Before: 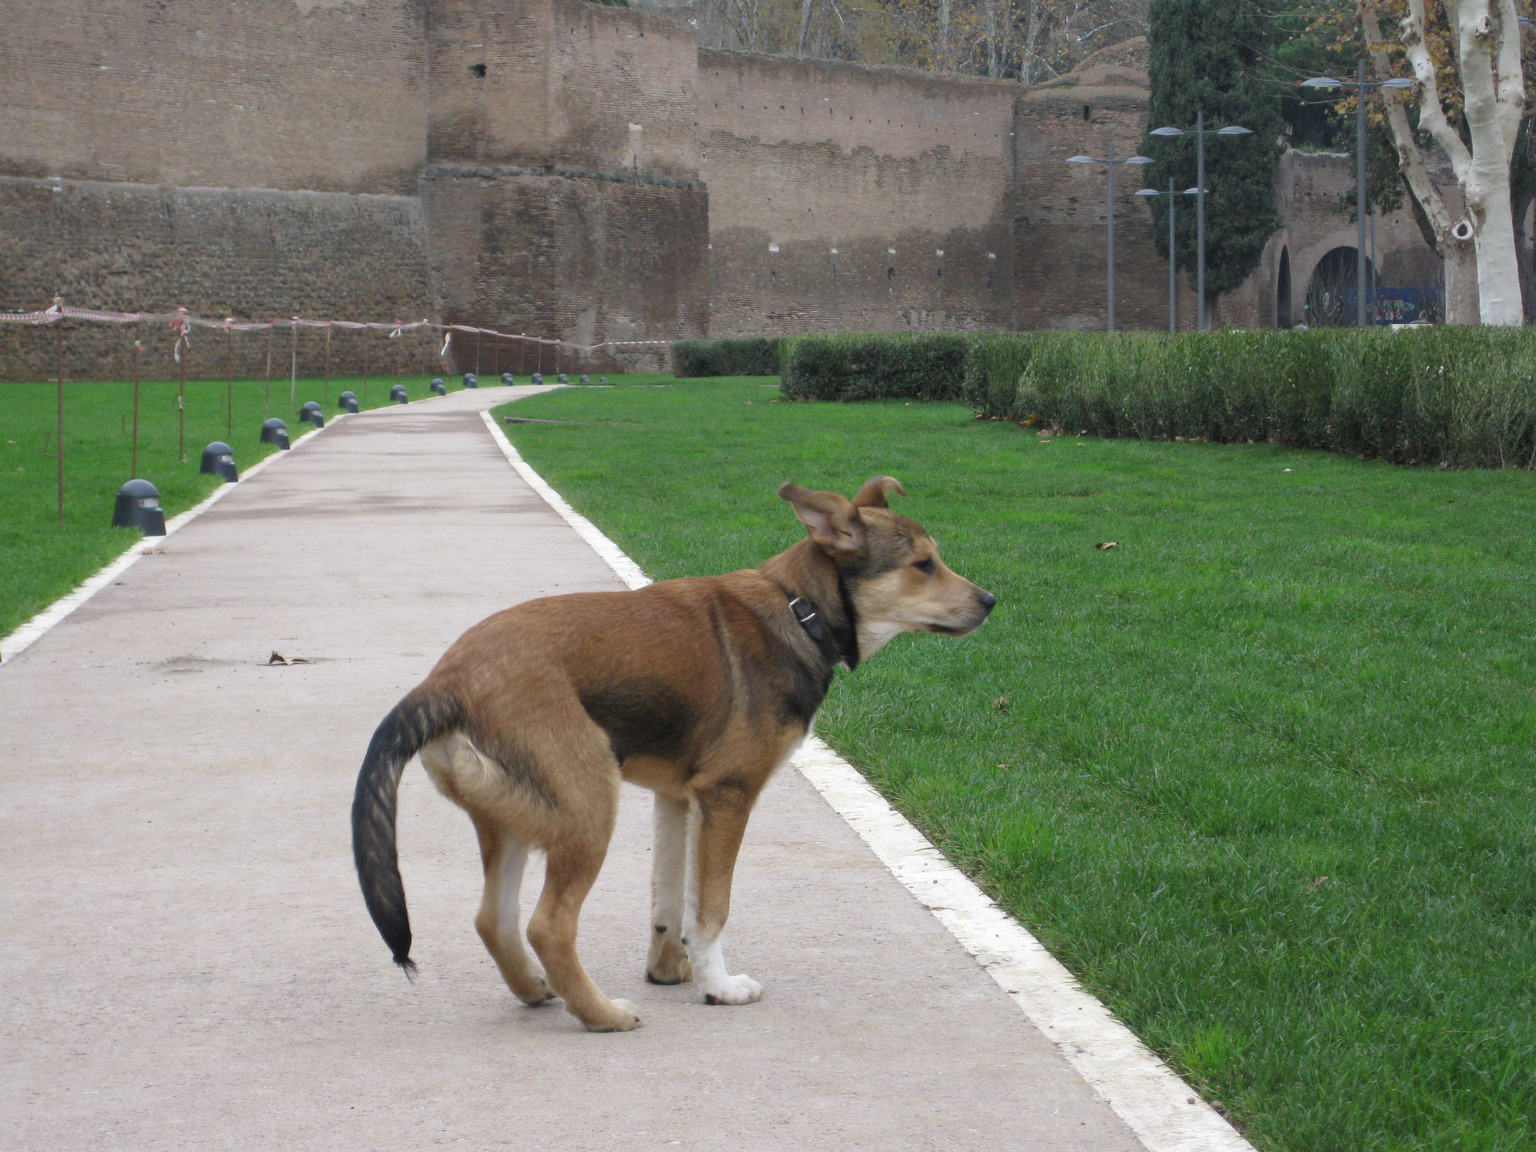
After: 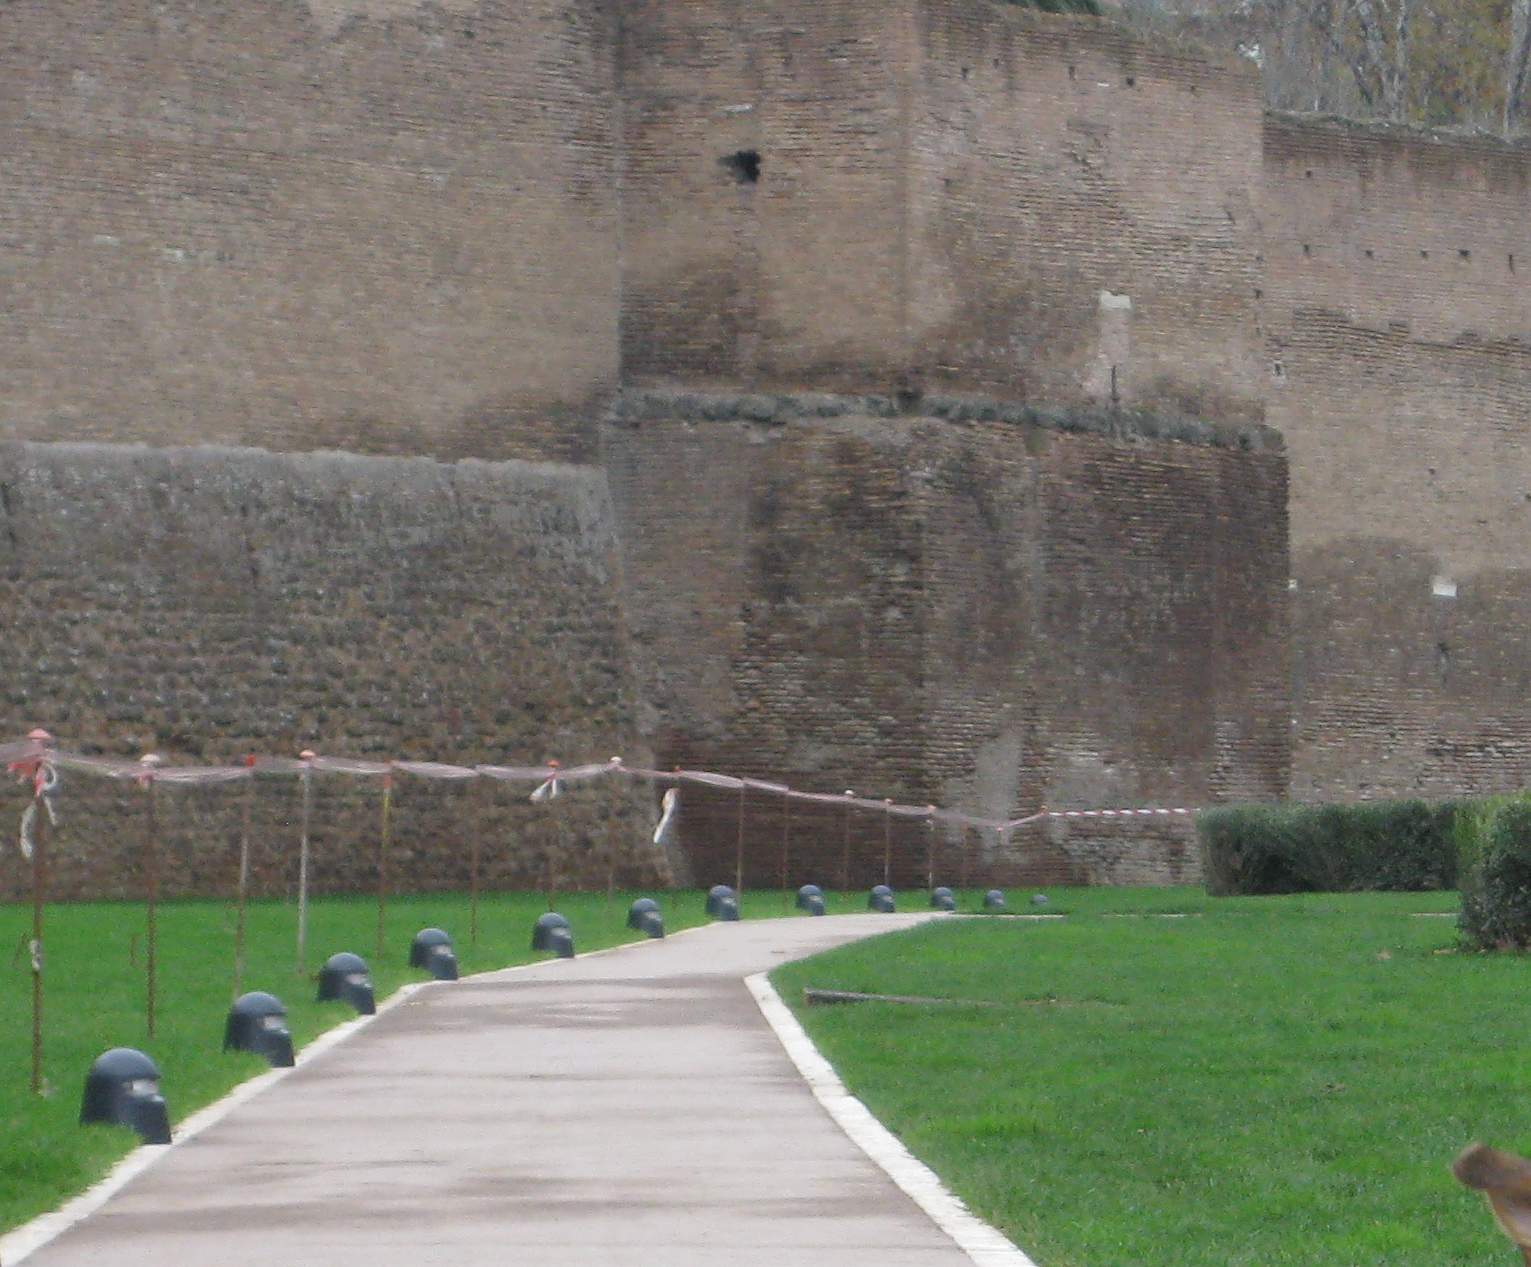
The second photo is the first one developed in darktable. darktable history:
crop and rotate: left 10.817%, top 0.062%, right 47.194%, bottom 53.626%
sharpen: amount 0.2
